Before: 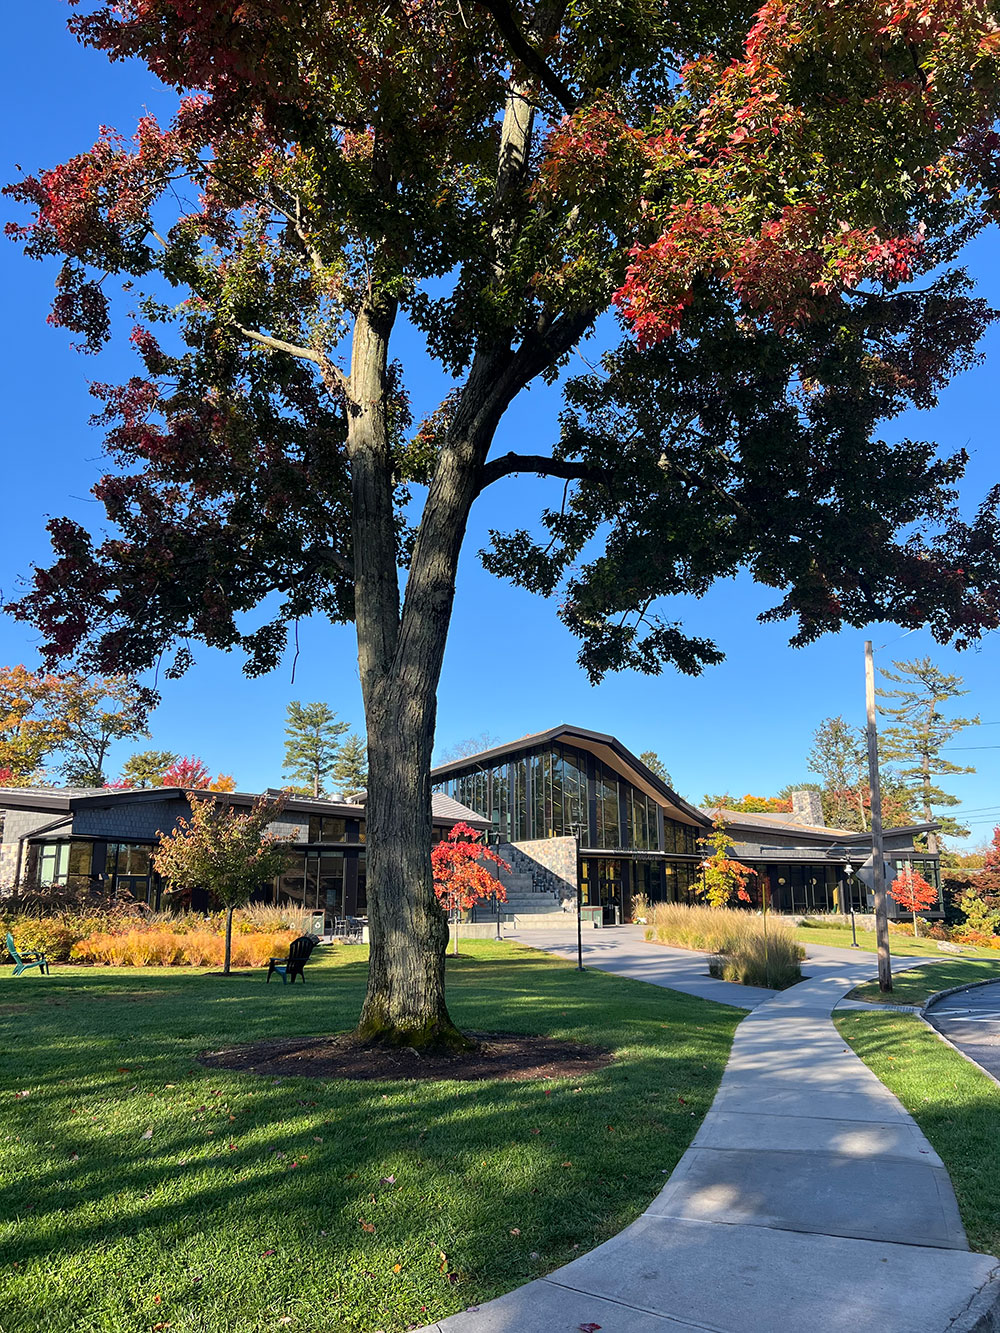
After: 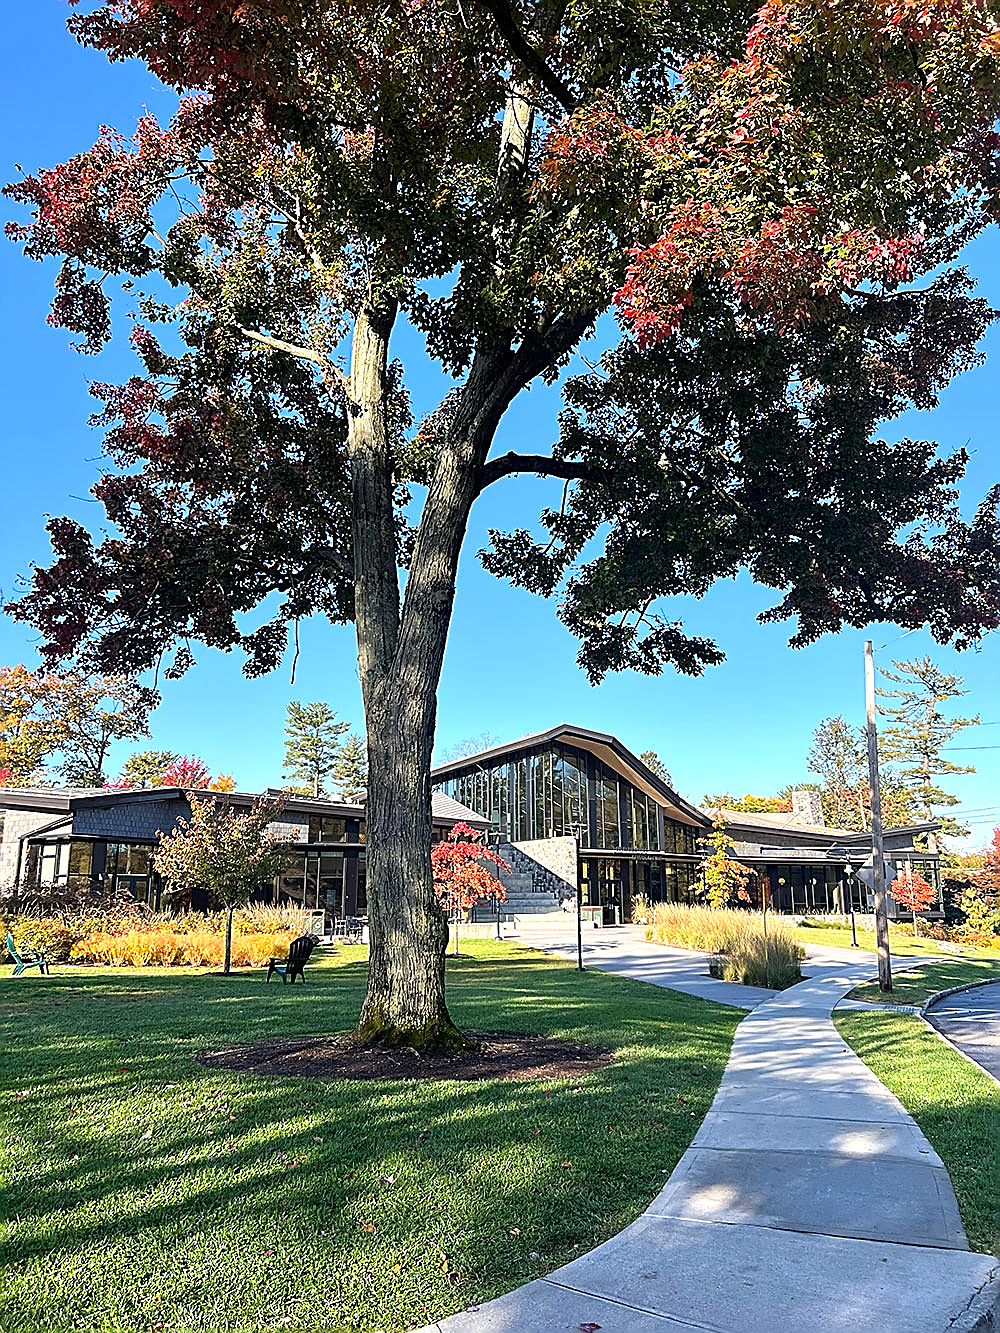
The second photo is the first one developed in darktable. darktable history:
sharpen: radius 1.639, amount 1.304
exposure: exposure 0.646 EV, compensate highlight preservation false
